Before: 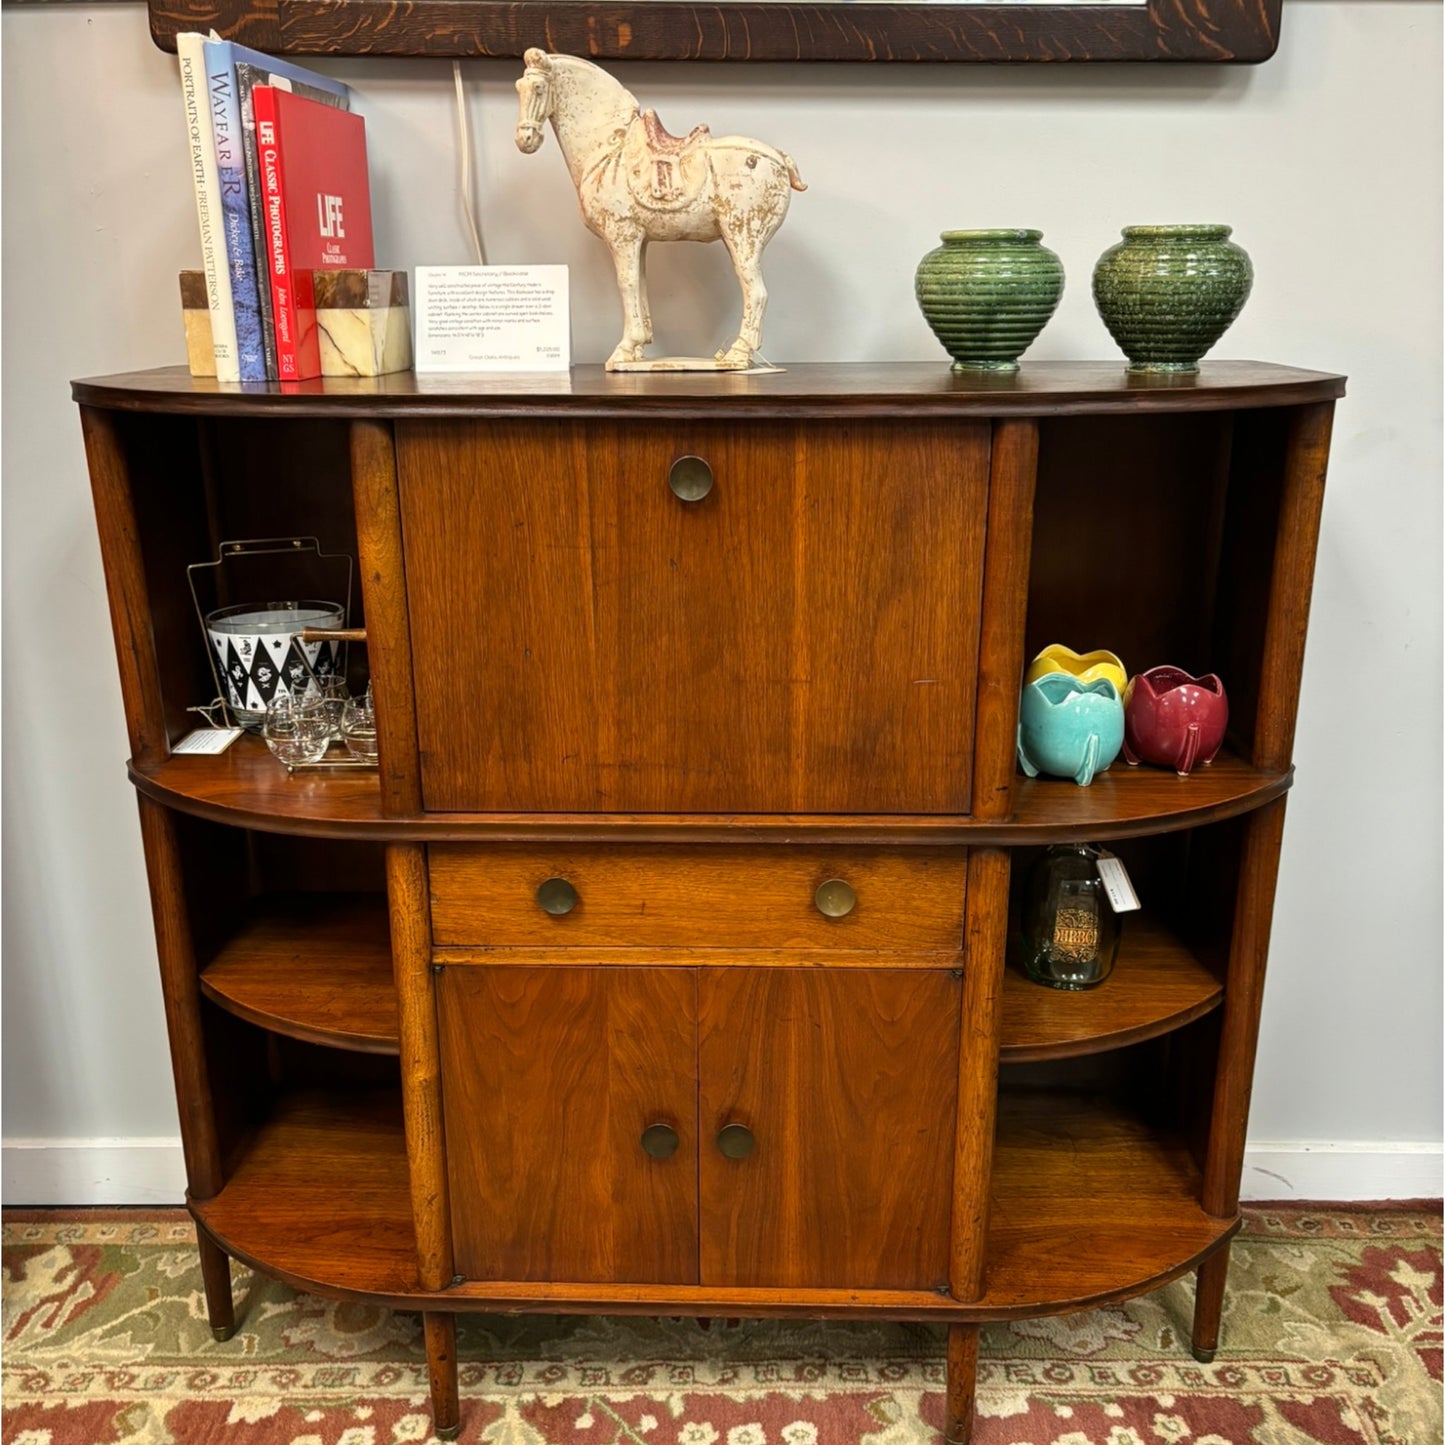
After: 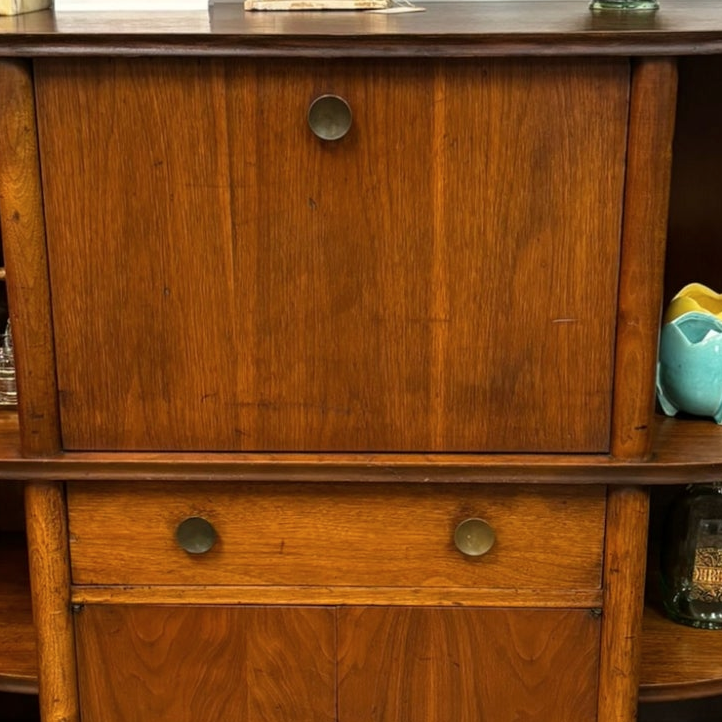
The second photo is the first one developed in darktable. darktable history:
contrast brightness saturation: saturation -0.05
crop: left 25%, top 25%, right 25%, bottom 25%
